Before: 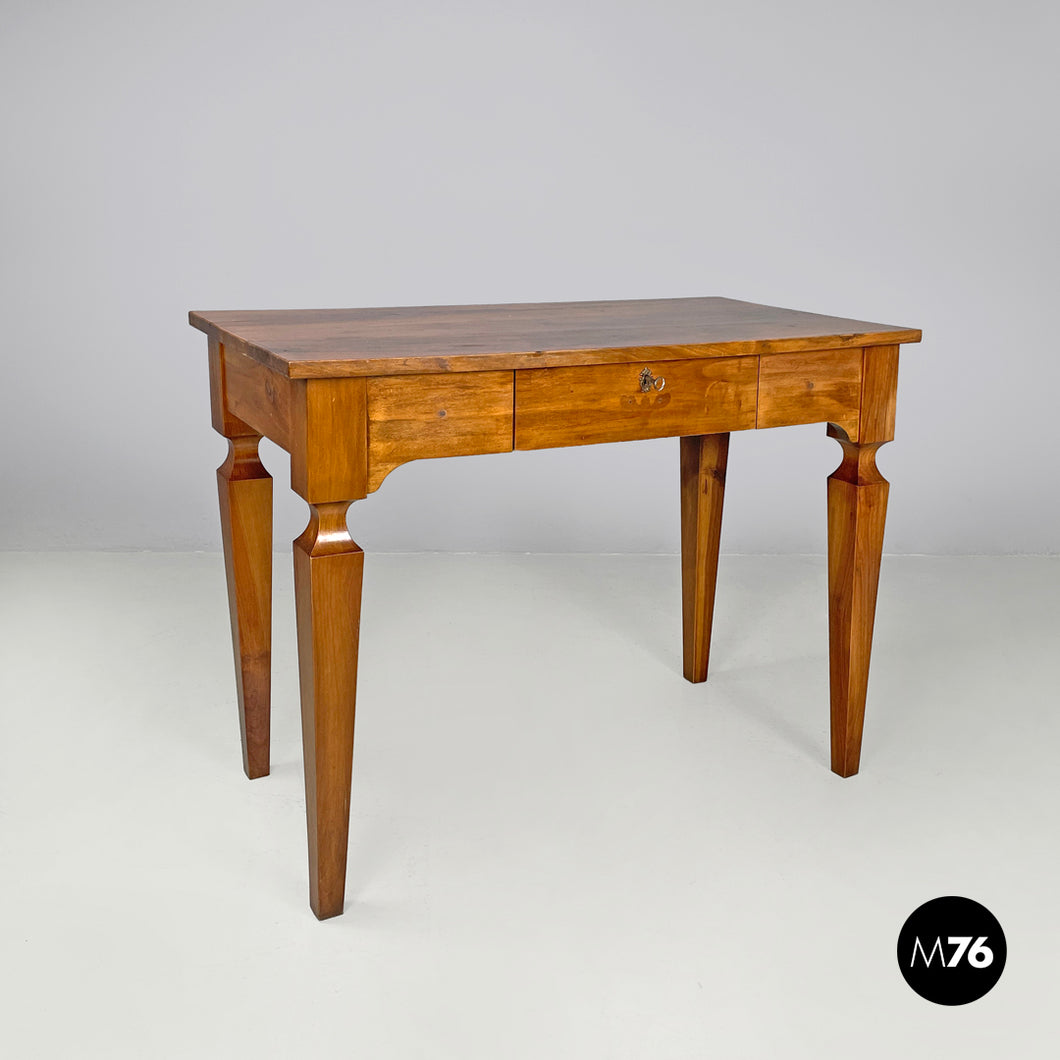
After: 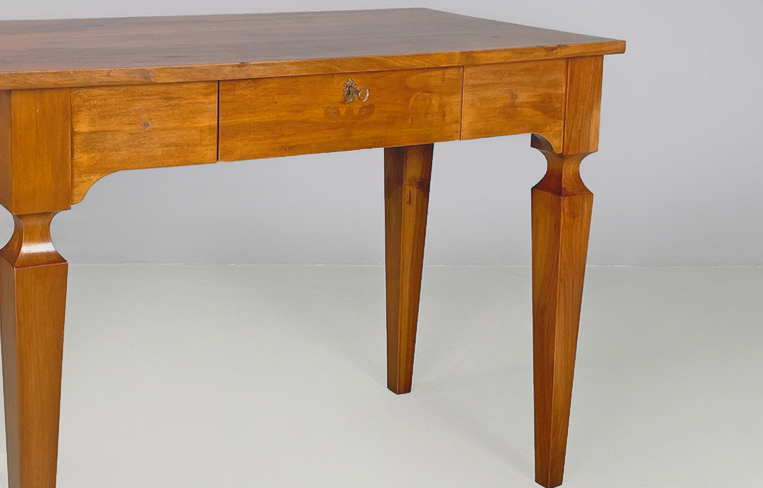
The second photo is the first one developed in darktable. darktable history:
crop and rotate: left 27.981%, top 27.306%, bottom 26.593%
contrast equalizer: octaves 7, y [[0.6 ×6], [0.55 ×6], [0 ×6], [0 ×6], [0 ×6]], mix -0.983
